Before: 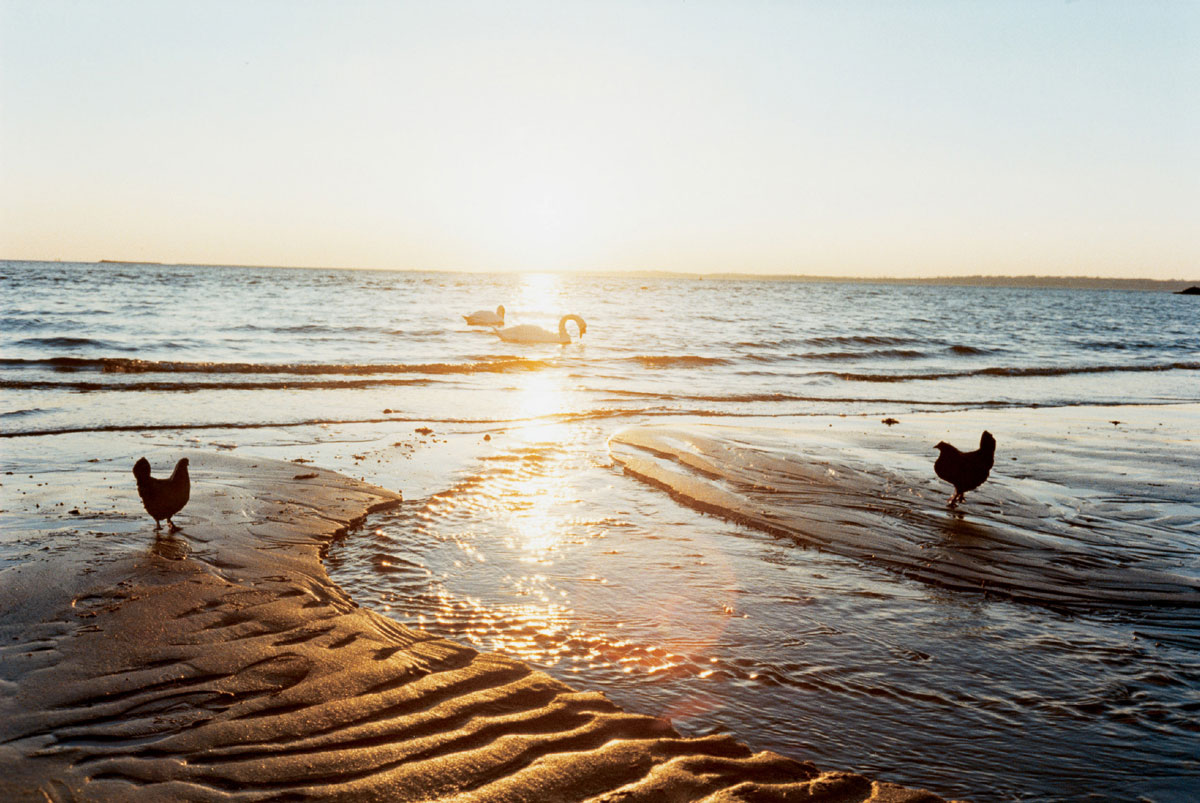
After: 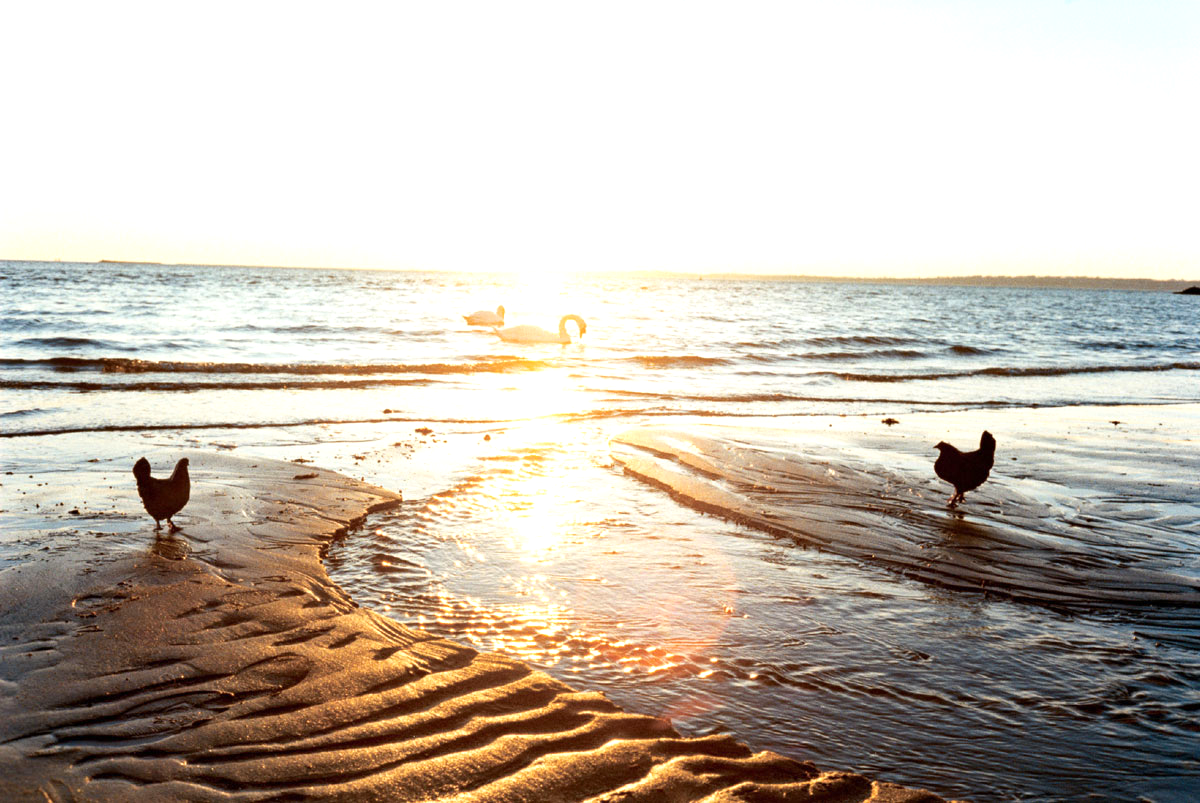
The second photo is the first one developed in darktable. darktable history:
exposure: exposure 0.6 EV, compensate highlight preservation false
tone equalizer: on, module defaults
